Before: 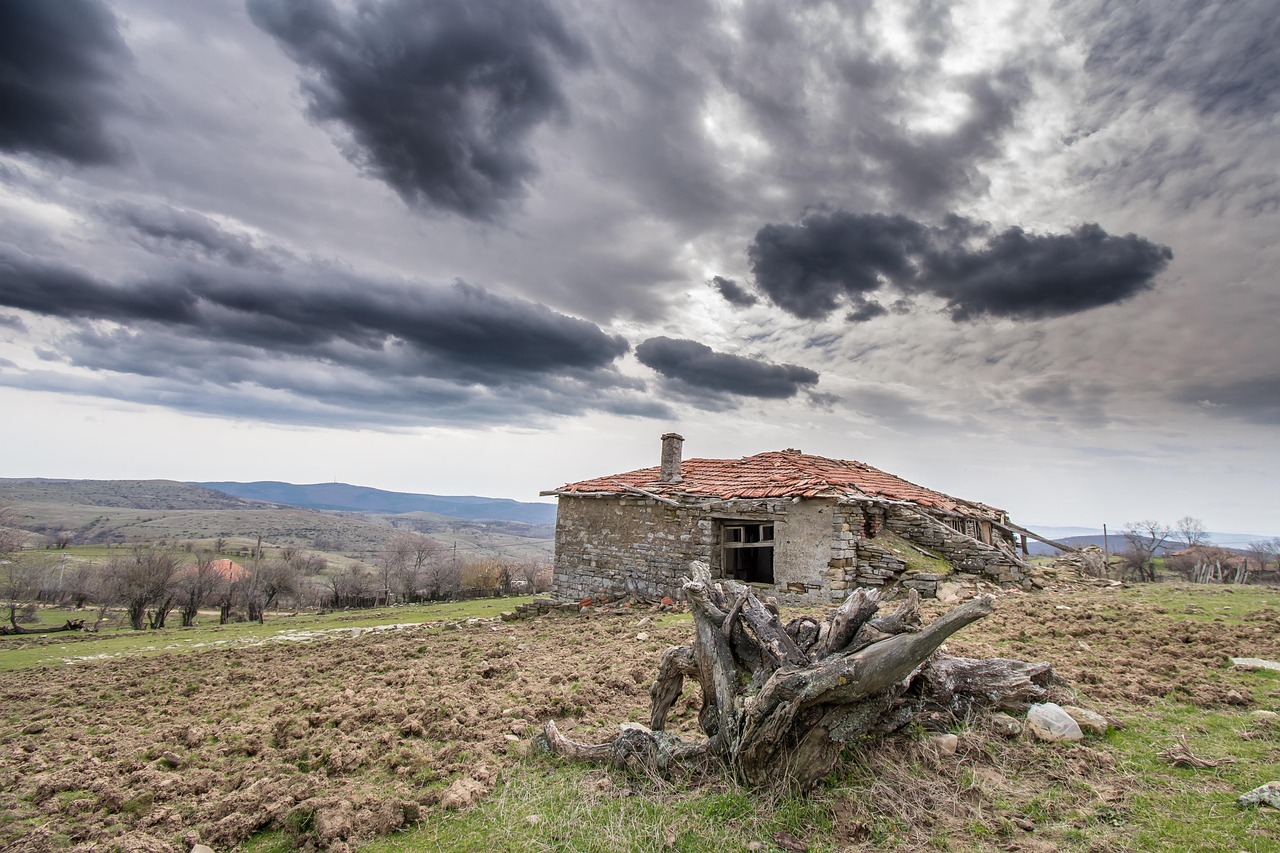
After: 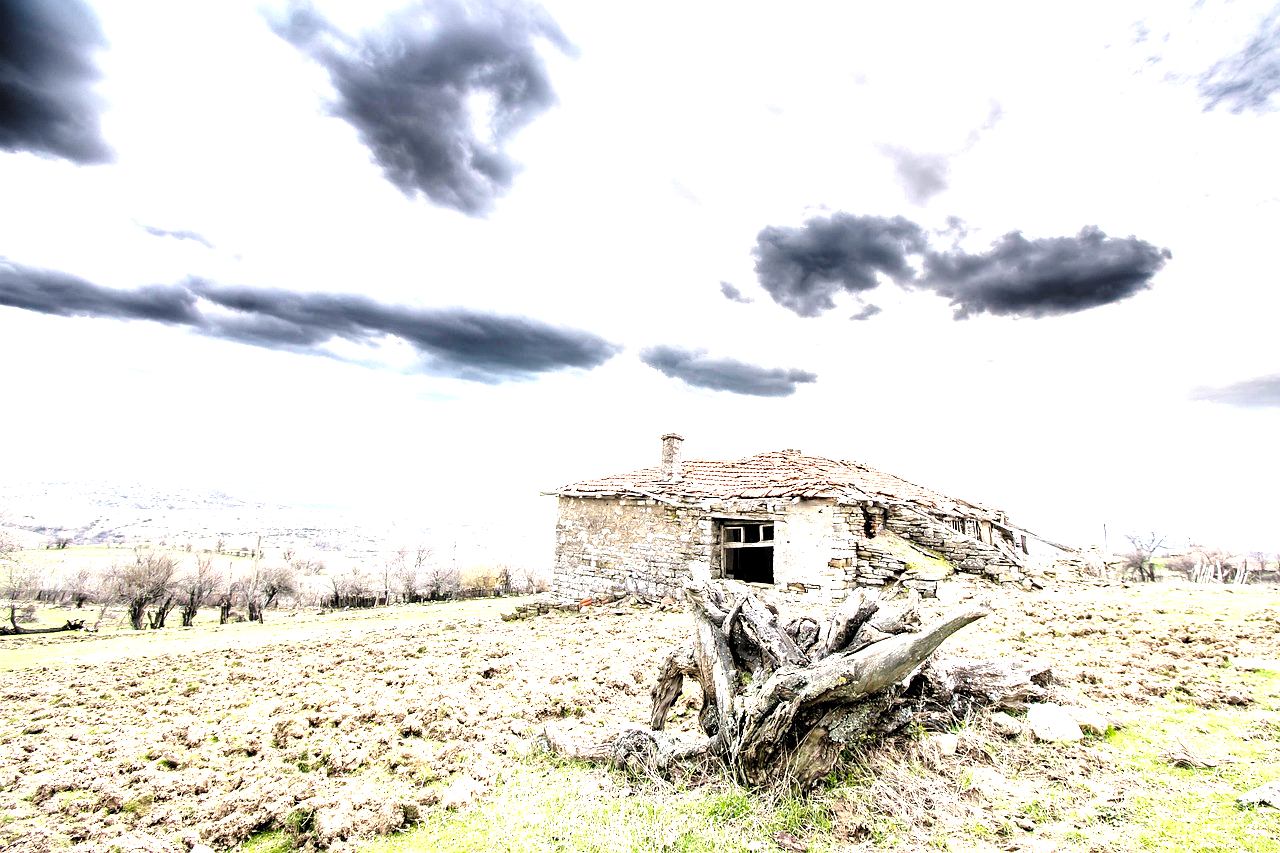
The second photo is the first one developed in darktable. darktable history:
exposure: black level correction 0, exposure 1.2 EV, compensate highlight preservation false
contrast equalizer: octaves 7, y [[0.518, 0.517, 0.501, 0.5, 0.5, 0.5], [0.5 ×6], [0.5 ×6], [0 ×6], [0 ×6]]
base curve: curves: ch0 [(0, 0) (0.028, 0.03) (0.121, 0.232) (0.46, 0.748) (0.859, 0.968) (1, 1)], preserve colors none
levels: levels [0.129, 0.519, 0.867]
